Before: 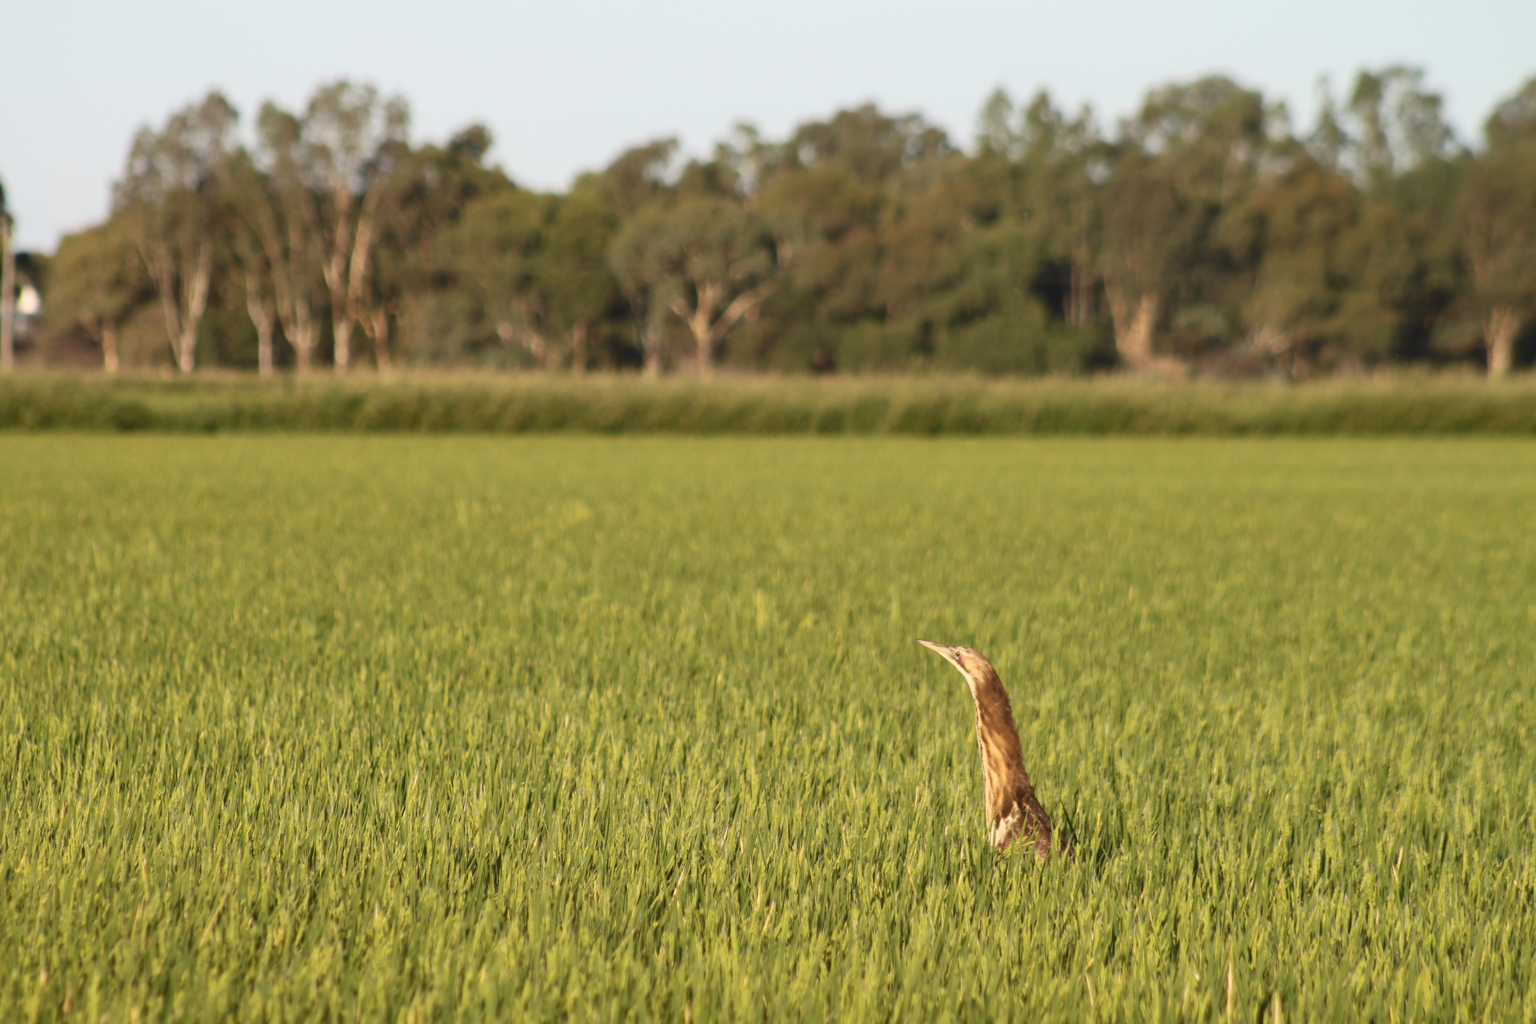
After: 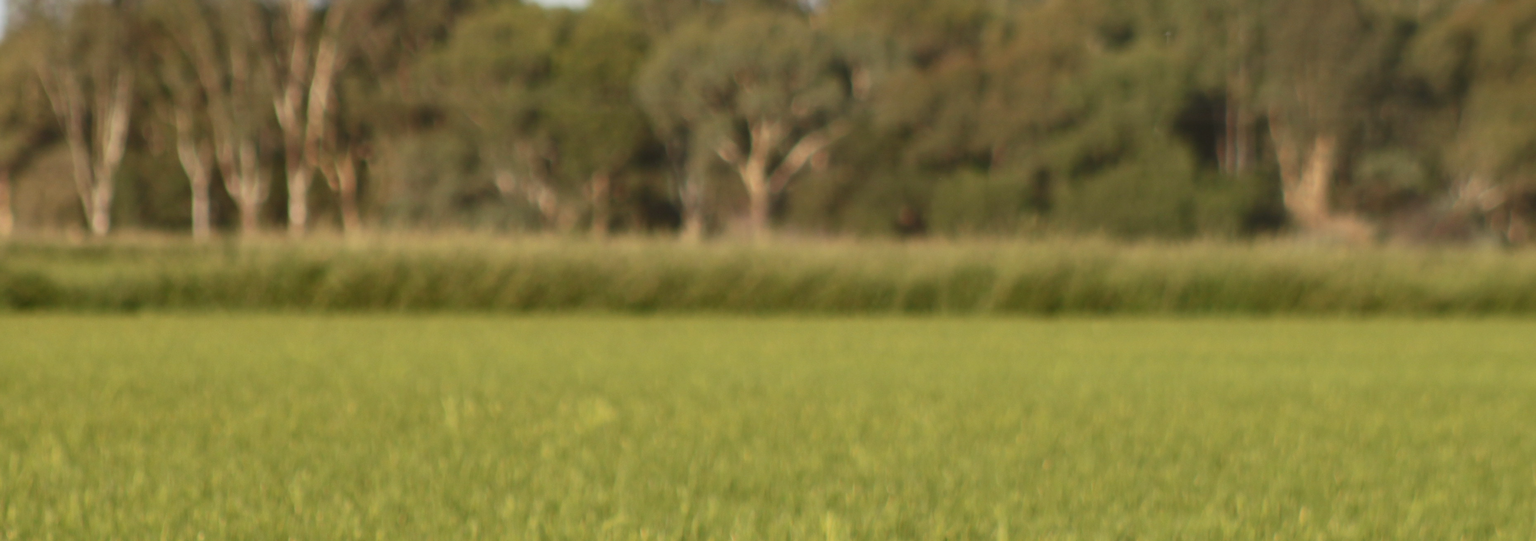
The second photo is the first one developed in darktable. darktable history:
levels: levels [0, 0.498, 1]
crop: left 7.036%, top 18.398%, right 14.379%, bottom 40.043%
color balance: lift [1.004, 1.002, 1.002, 0.998], gamma [1, 1.007, 1.002, 0.993], gain [1, 0.977, 1.013, 1.023], contrast -3.64%
